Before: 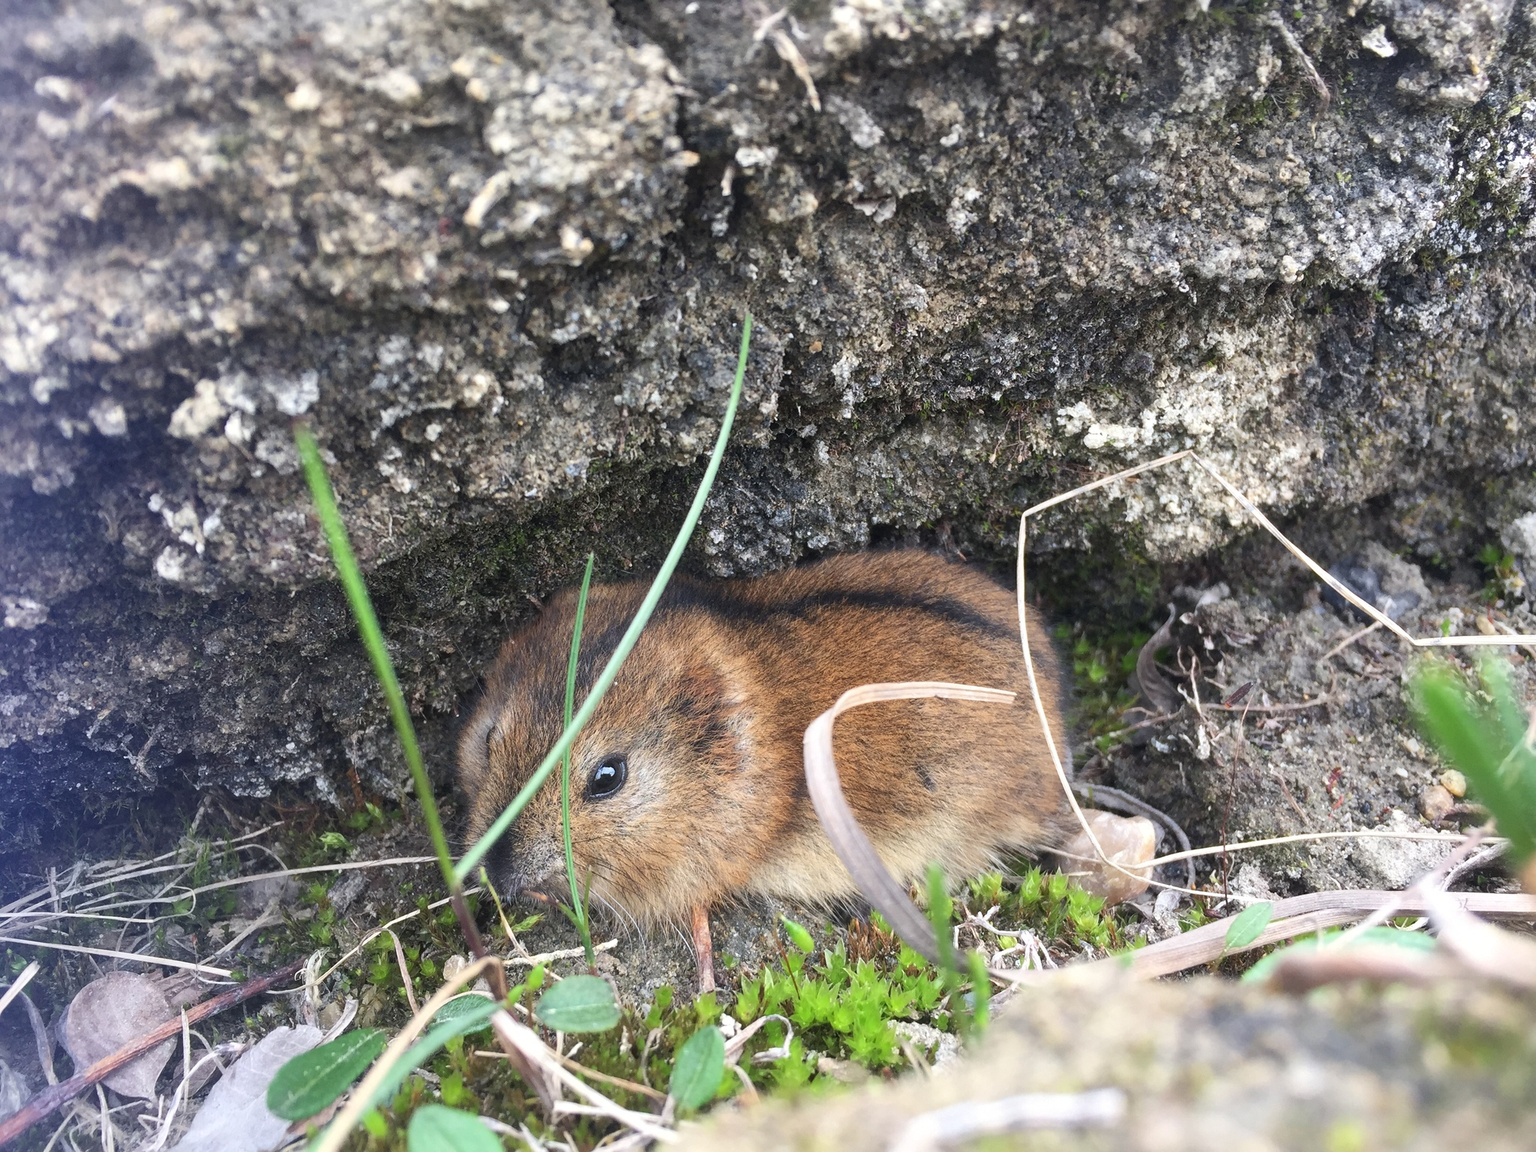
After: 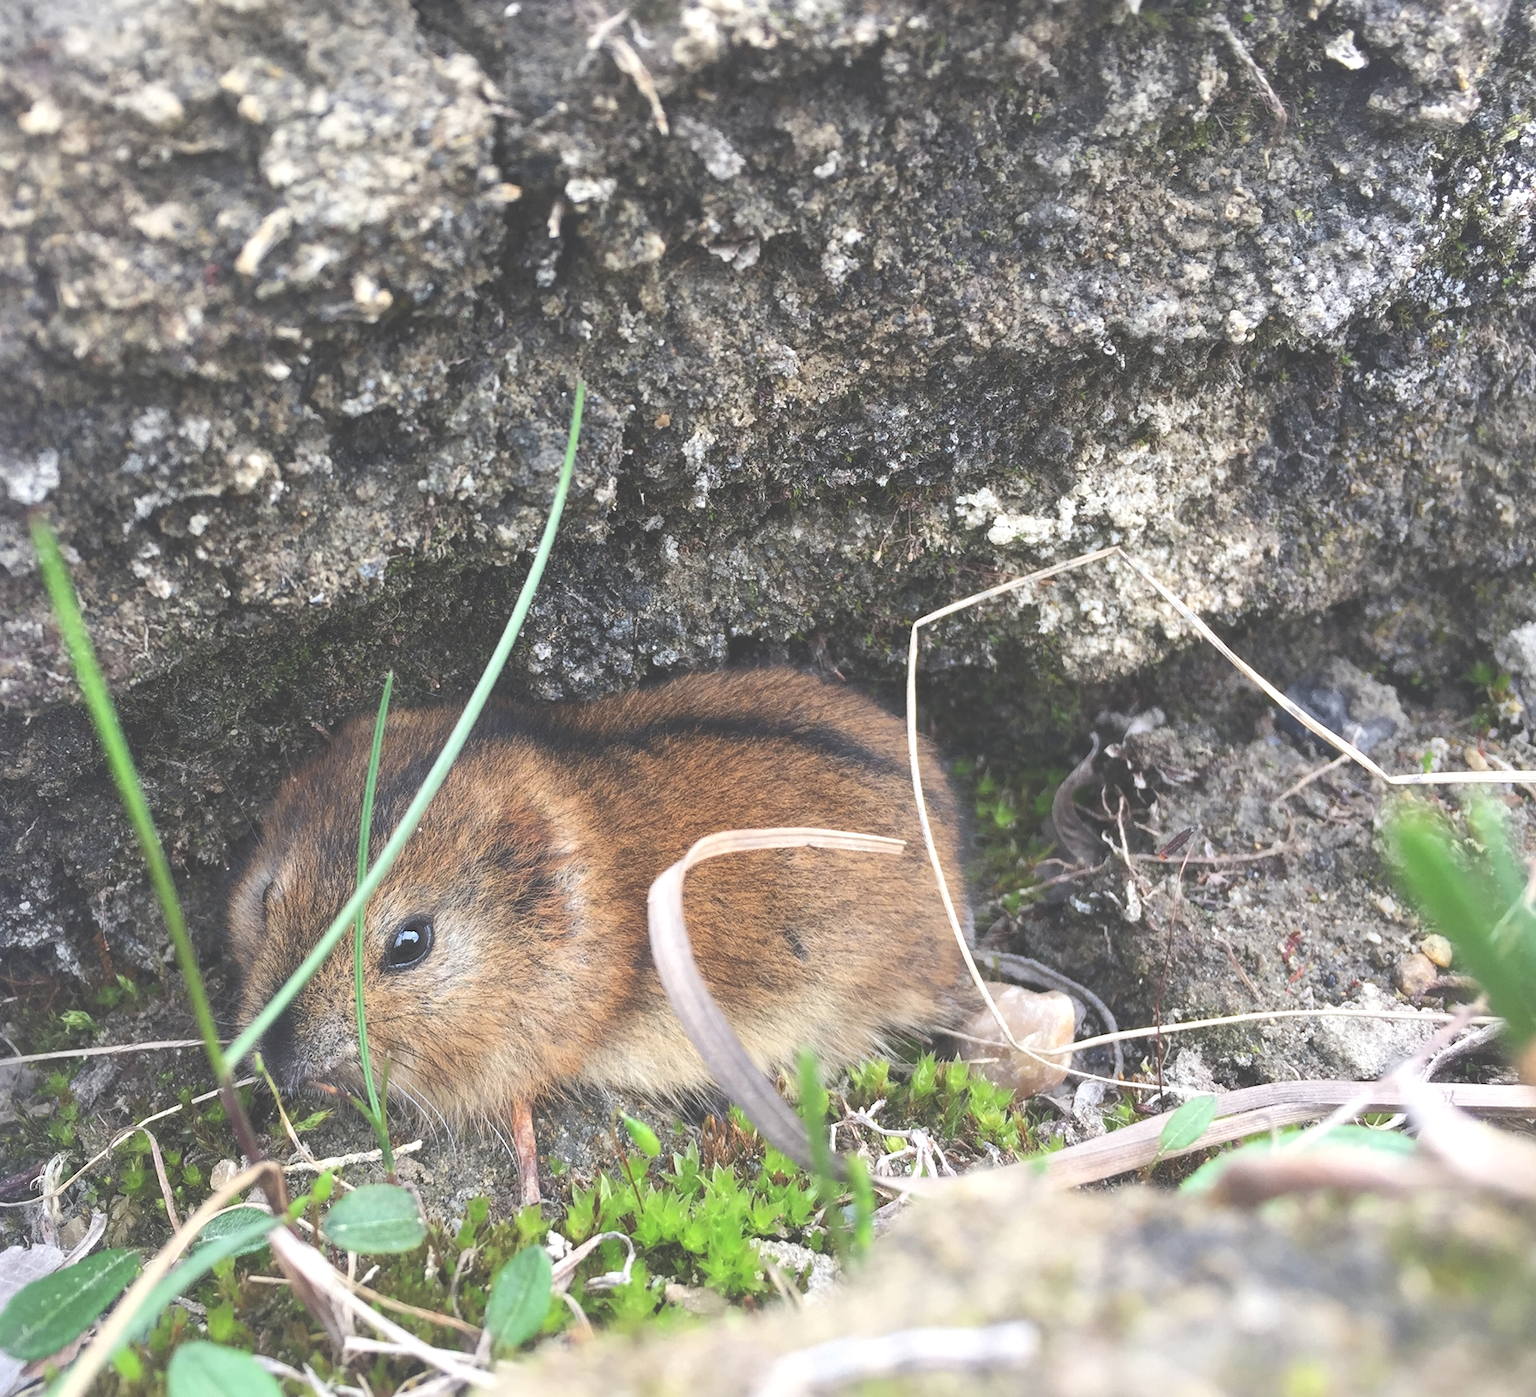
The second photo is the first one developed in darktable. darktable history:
exposure: black level correction -0.041, exposure 0.064 EV, compensate highlight preservation false
crop: left 17.582%, bottom 0.031%
